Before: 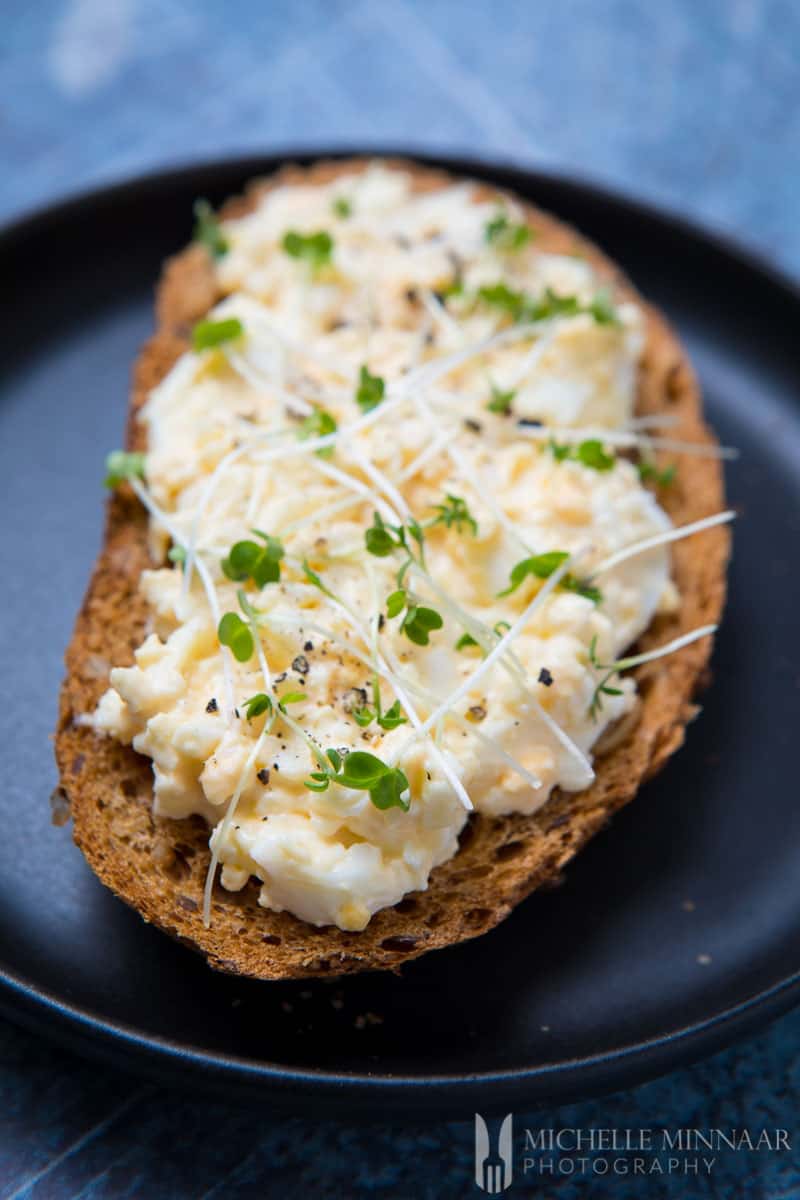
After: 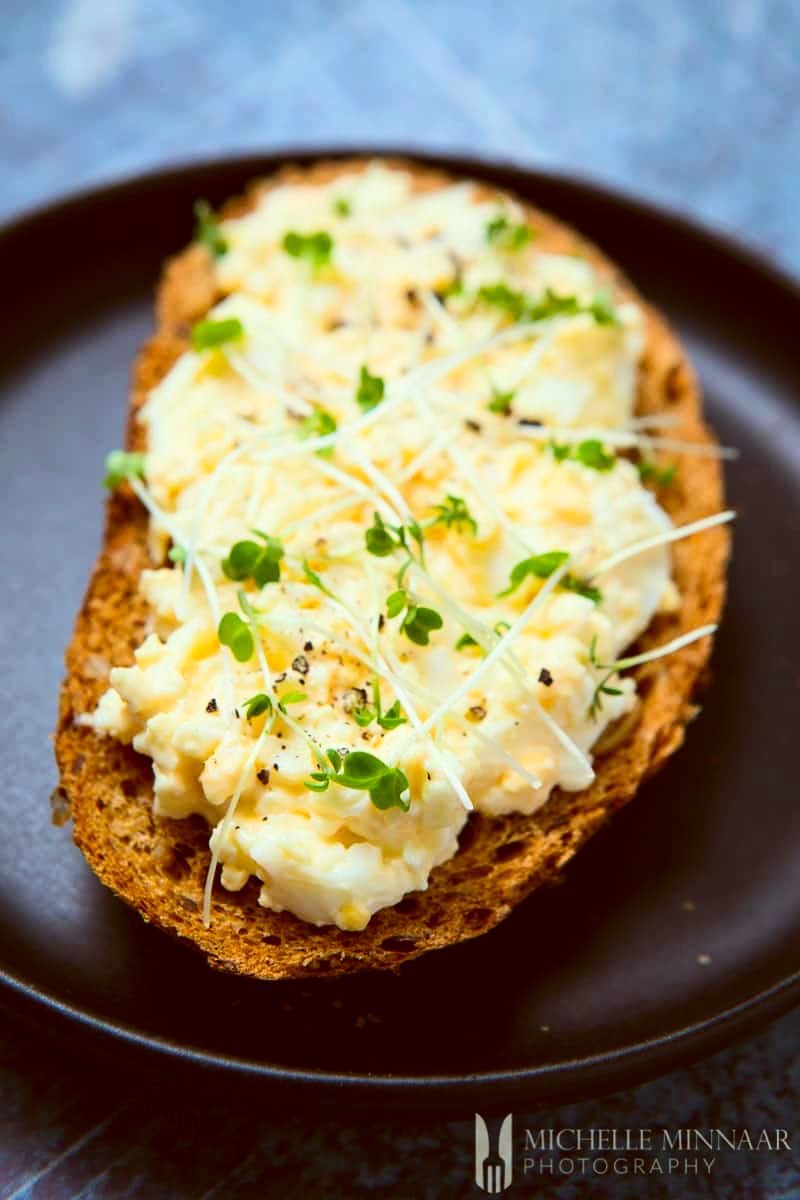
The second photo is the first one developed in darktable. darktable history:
contrast brightness saturation: contrast 0.23, brightness 0.1, saturation 0.29
color correction: highlights a* -5.94, highlights b* 9.48, shadows a* 10.12, shadows b* 23.94
